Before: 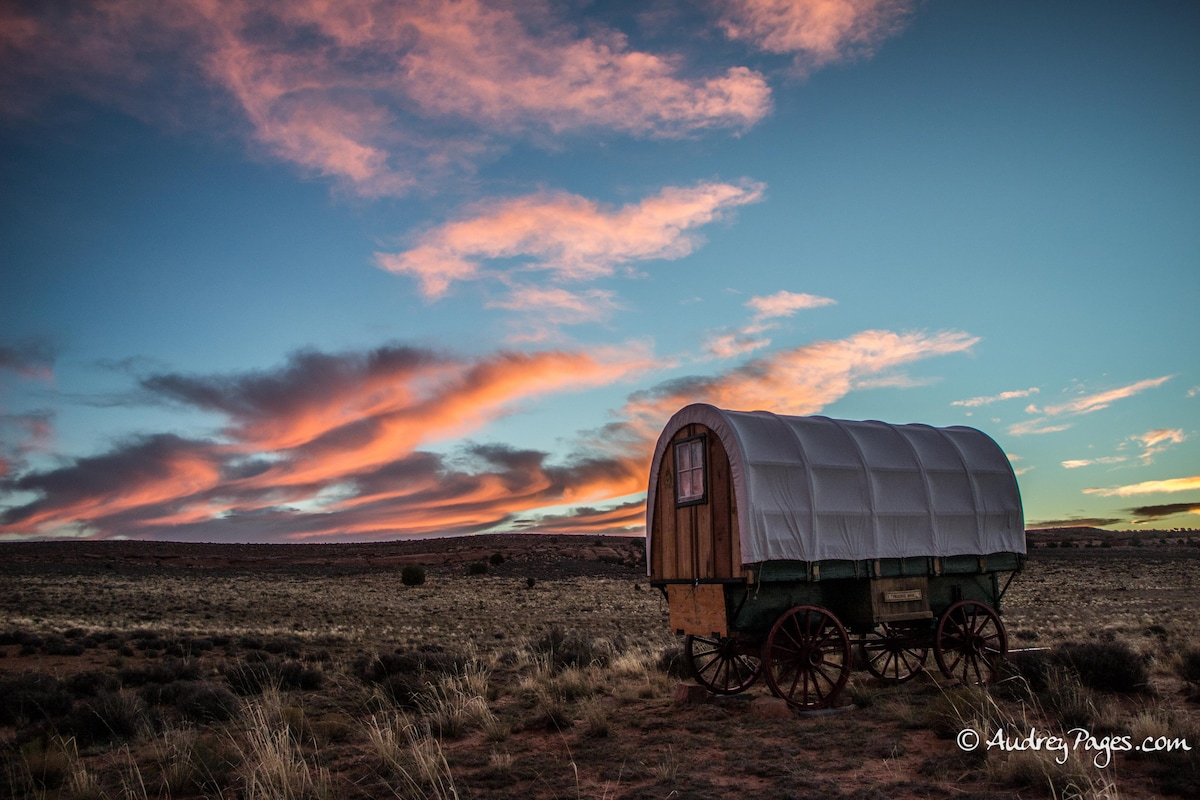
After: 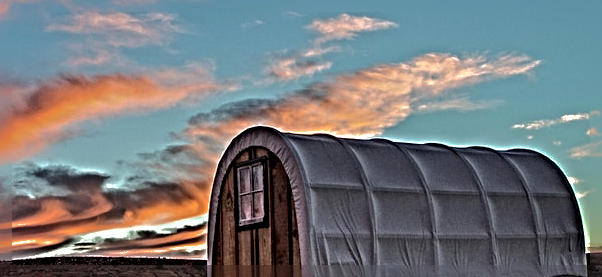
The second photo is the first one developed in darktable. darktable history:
white balance: red 0.978, blue 0.999
sharpen: radius 6.3, amount 1.8, threshold 0
shadows and highlights: shadows 25, highlights -70
crop: left 36.607%, top 34.735%, right 13.146%, bottom 30.611%
